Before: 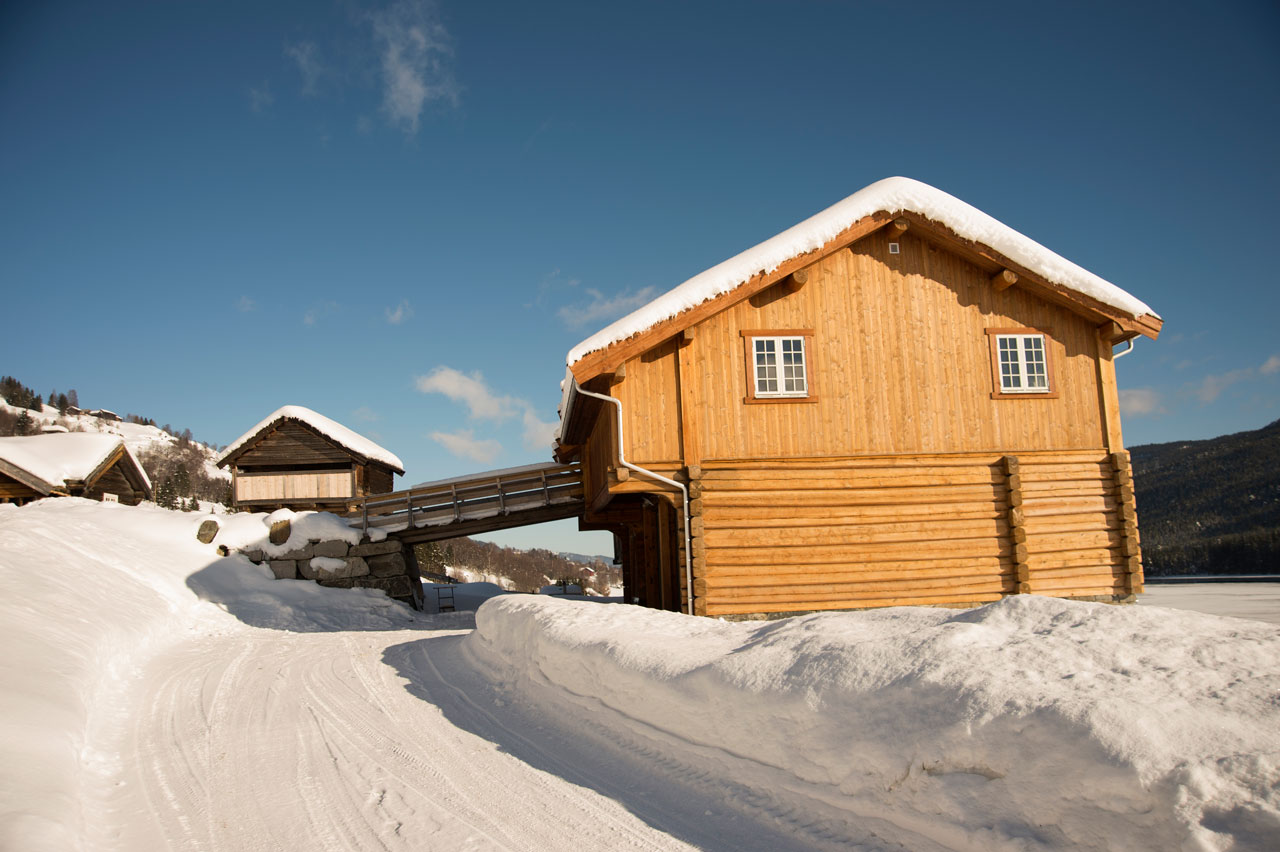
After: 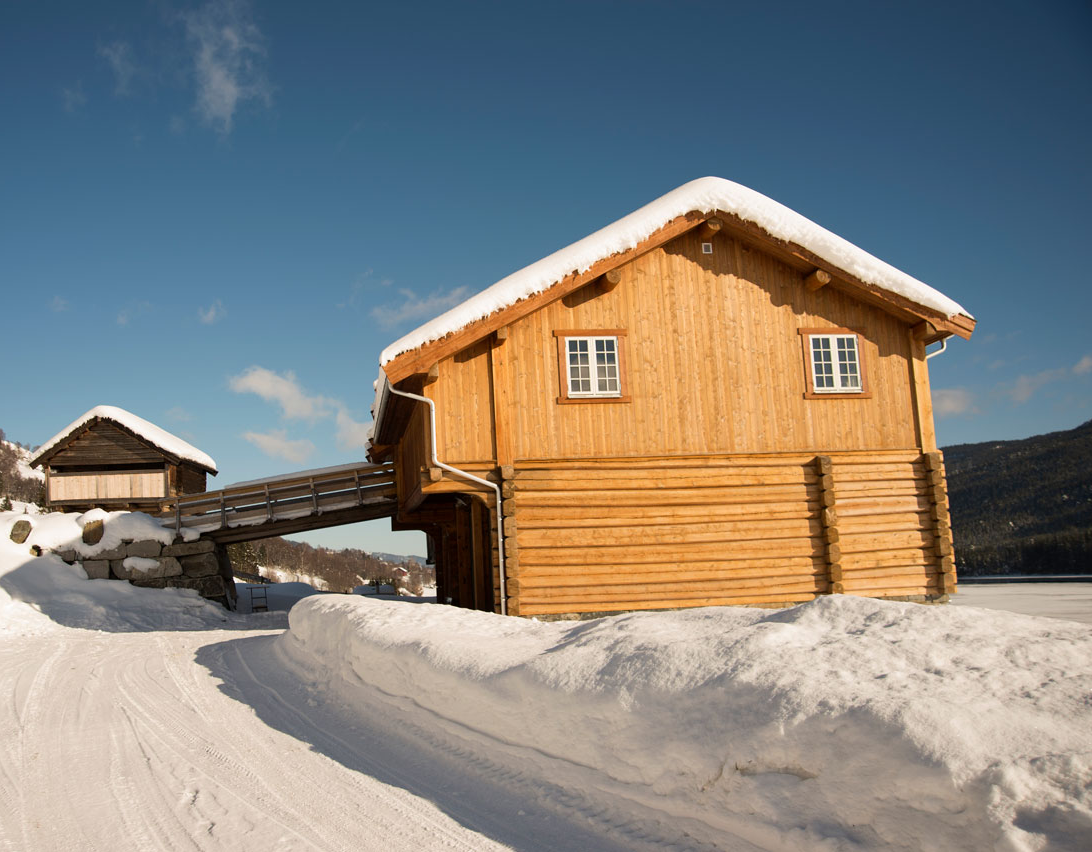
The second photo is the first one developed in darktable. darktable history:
crop and rotate: left 14.645%
